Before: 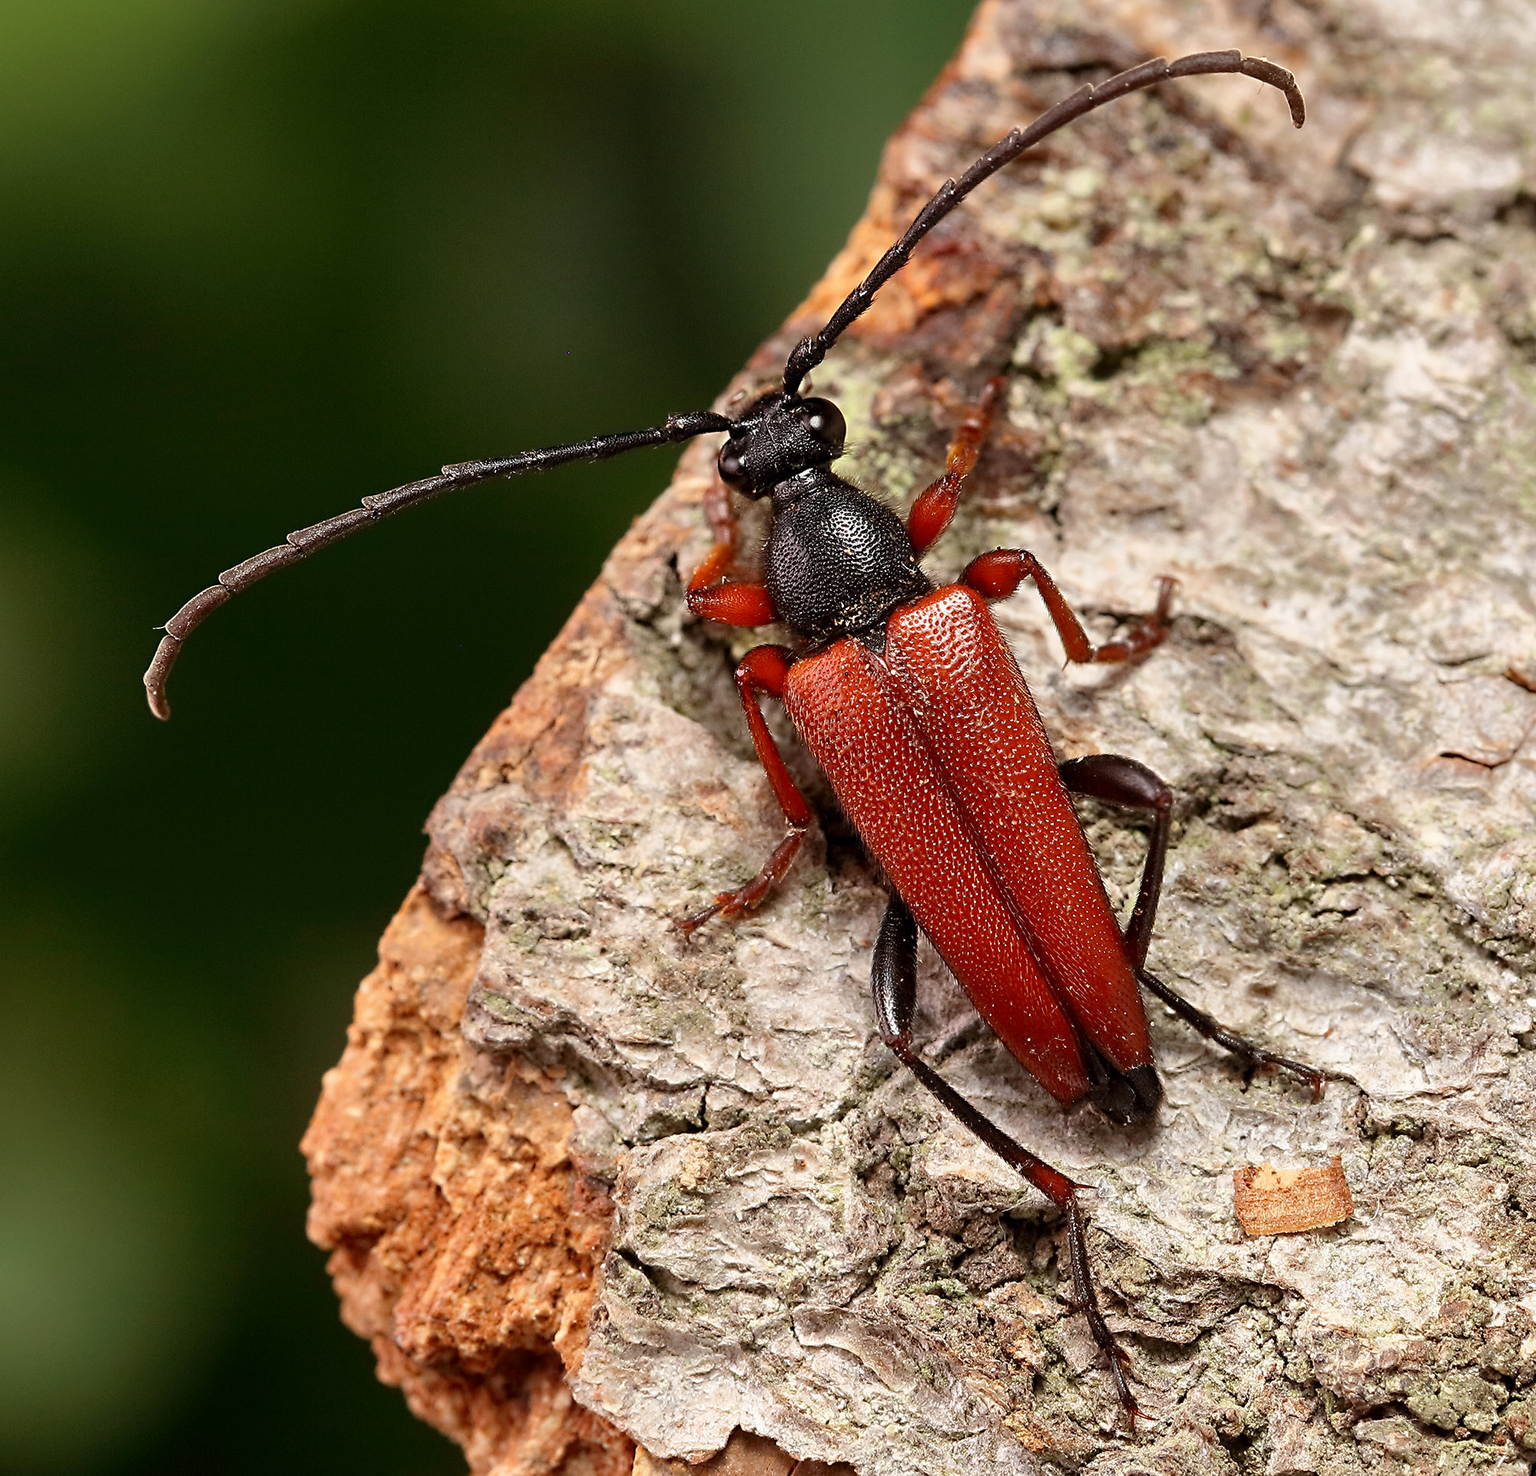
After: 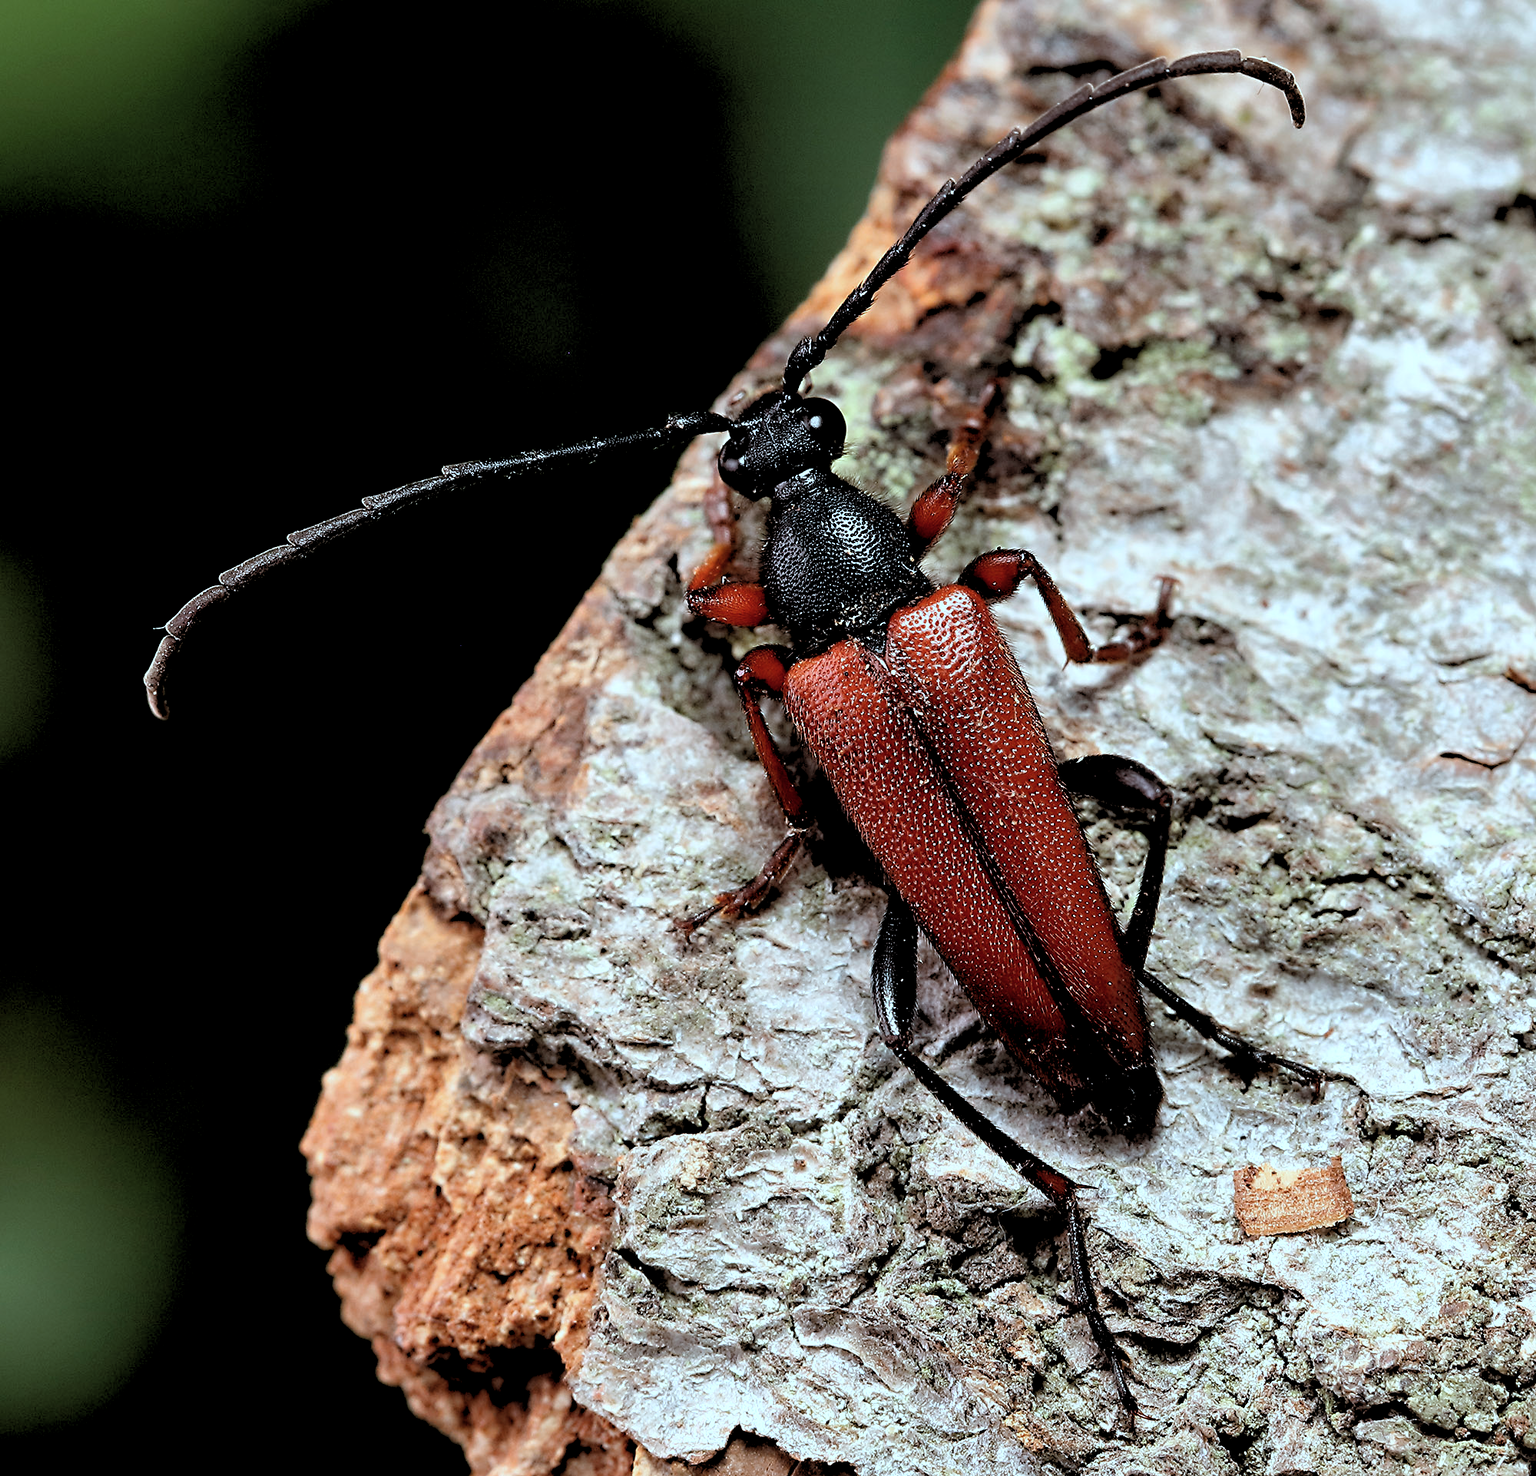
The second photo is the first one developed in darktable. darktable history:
color correction: highlights a* -10.69, highlights b* -19.19
rgb levels: levels [[0.034, 0.472, 0.904], [0, 0.5, 1], [0, 0.5, 1]]
